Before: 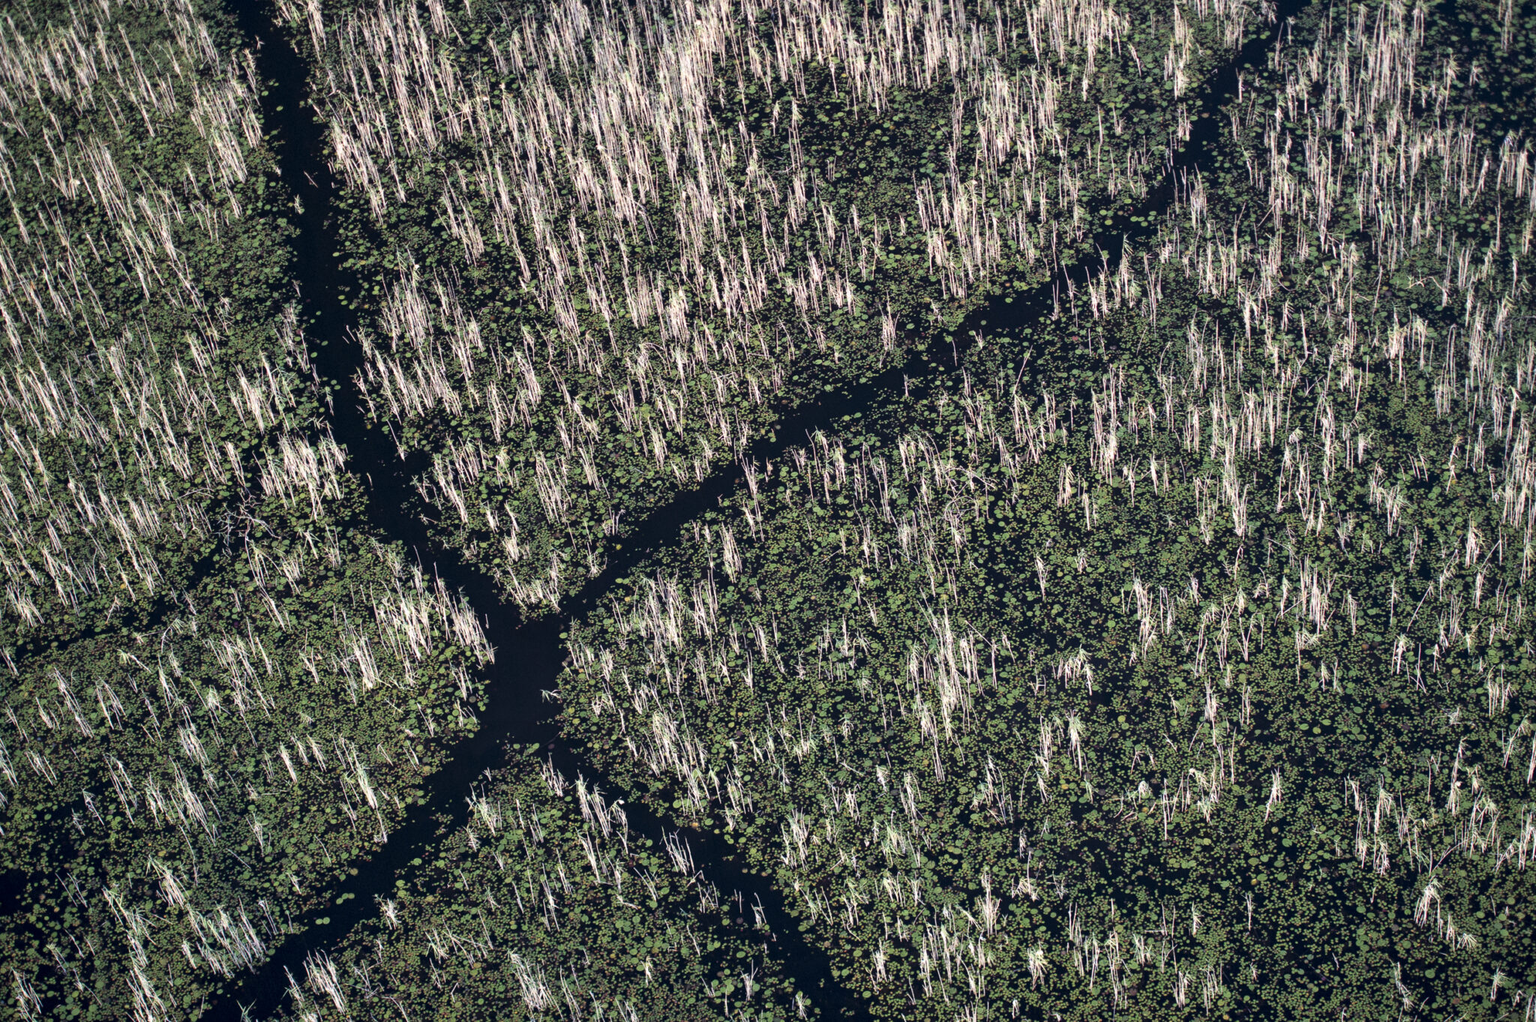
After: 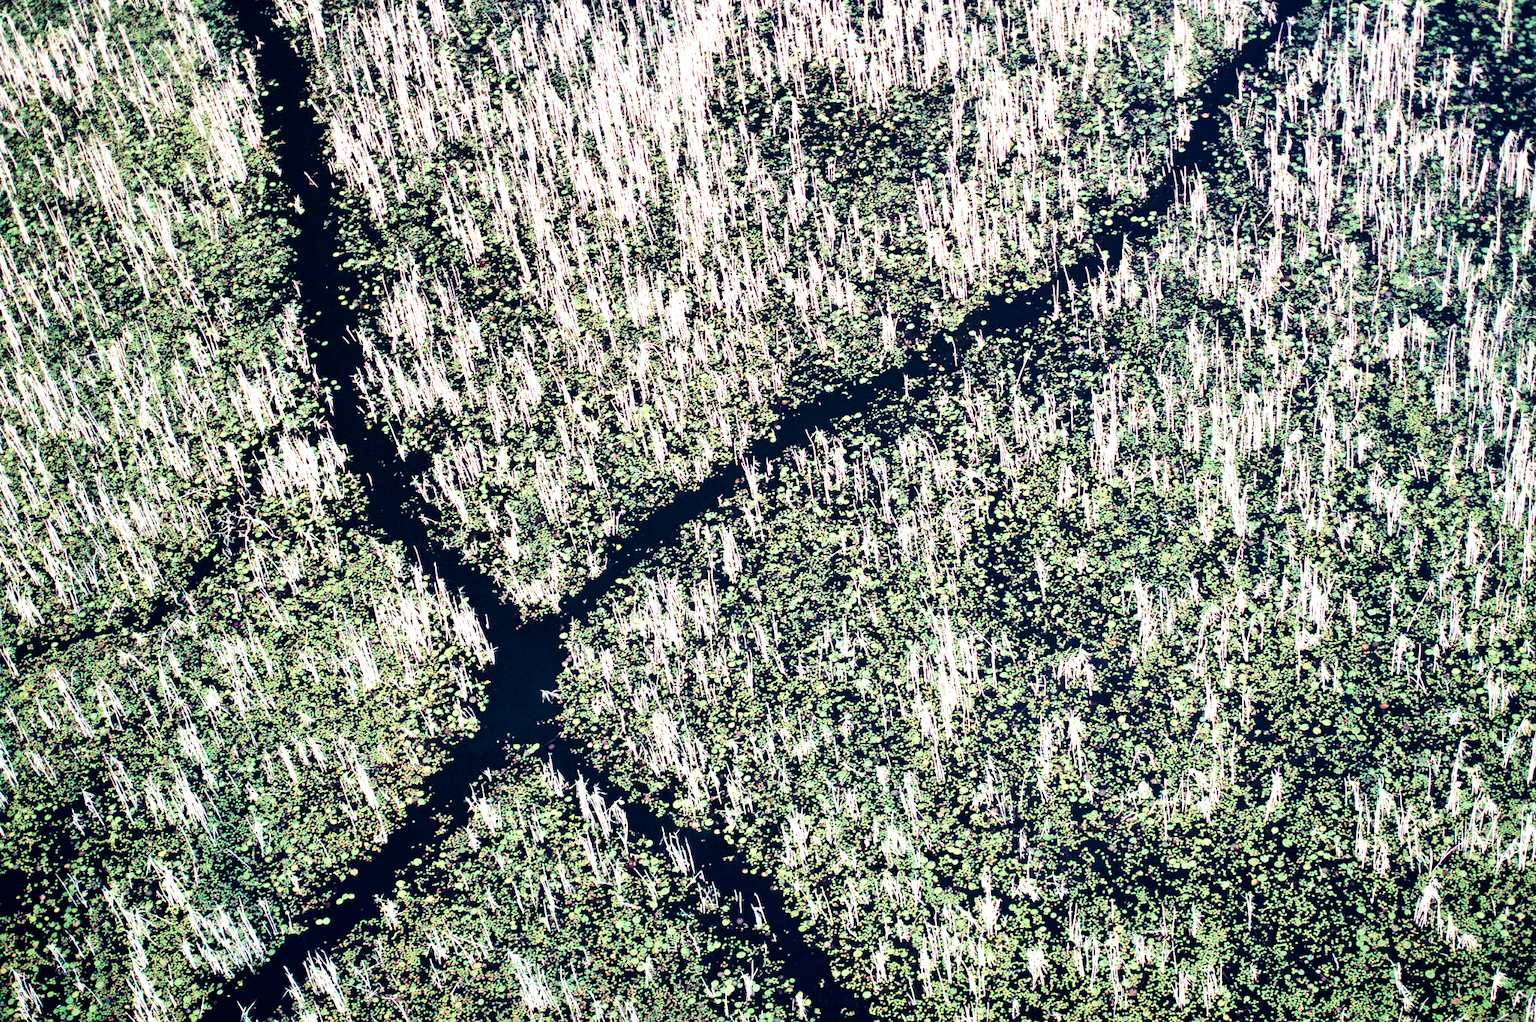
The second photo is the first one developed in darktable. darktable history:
base curve: curves: ch0 [(0, 0) (0.007, 0.004) (0.027, 0.03) (0.046, 0.07) (0.207, 0.54) (0.442, 0.872) (0.673, 0.972) (1, 1)], preserve colors none
exposure: black level correction 0, exposure 0.697 EV, compensate highlight preservation false
